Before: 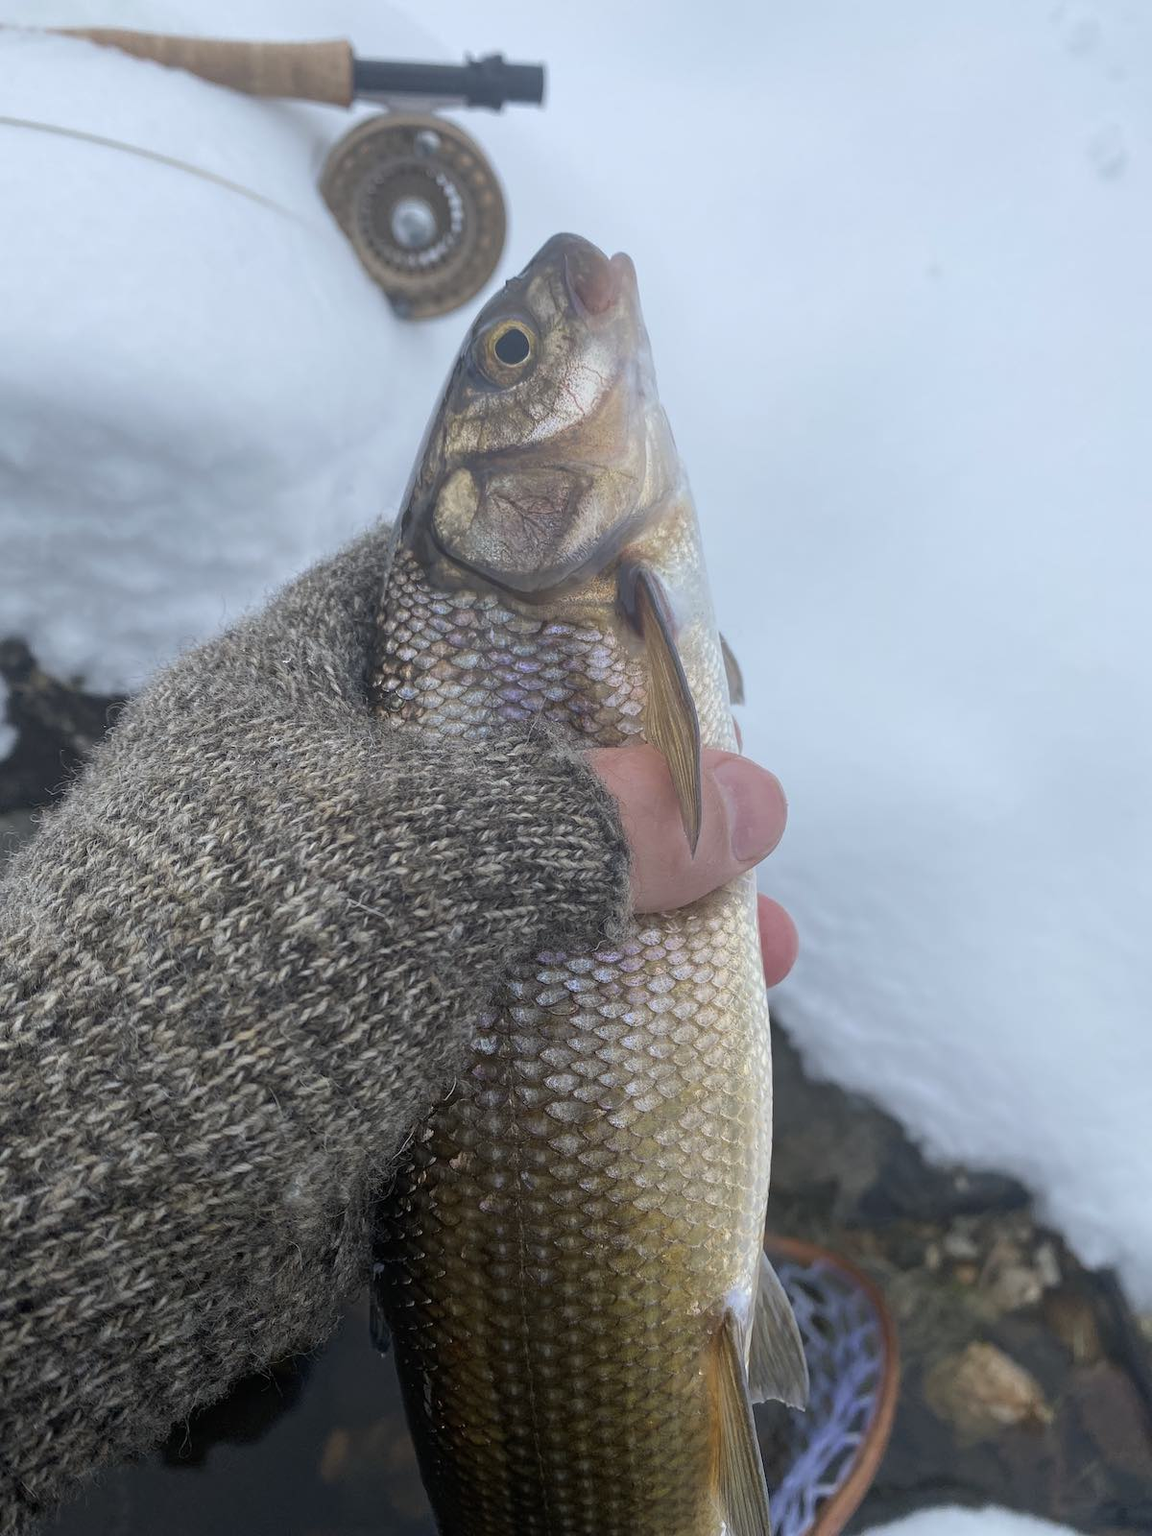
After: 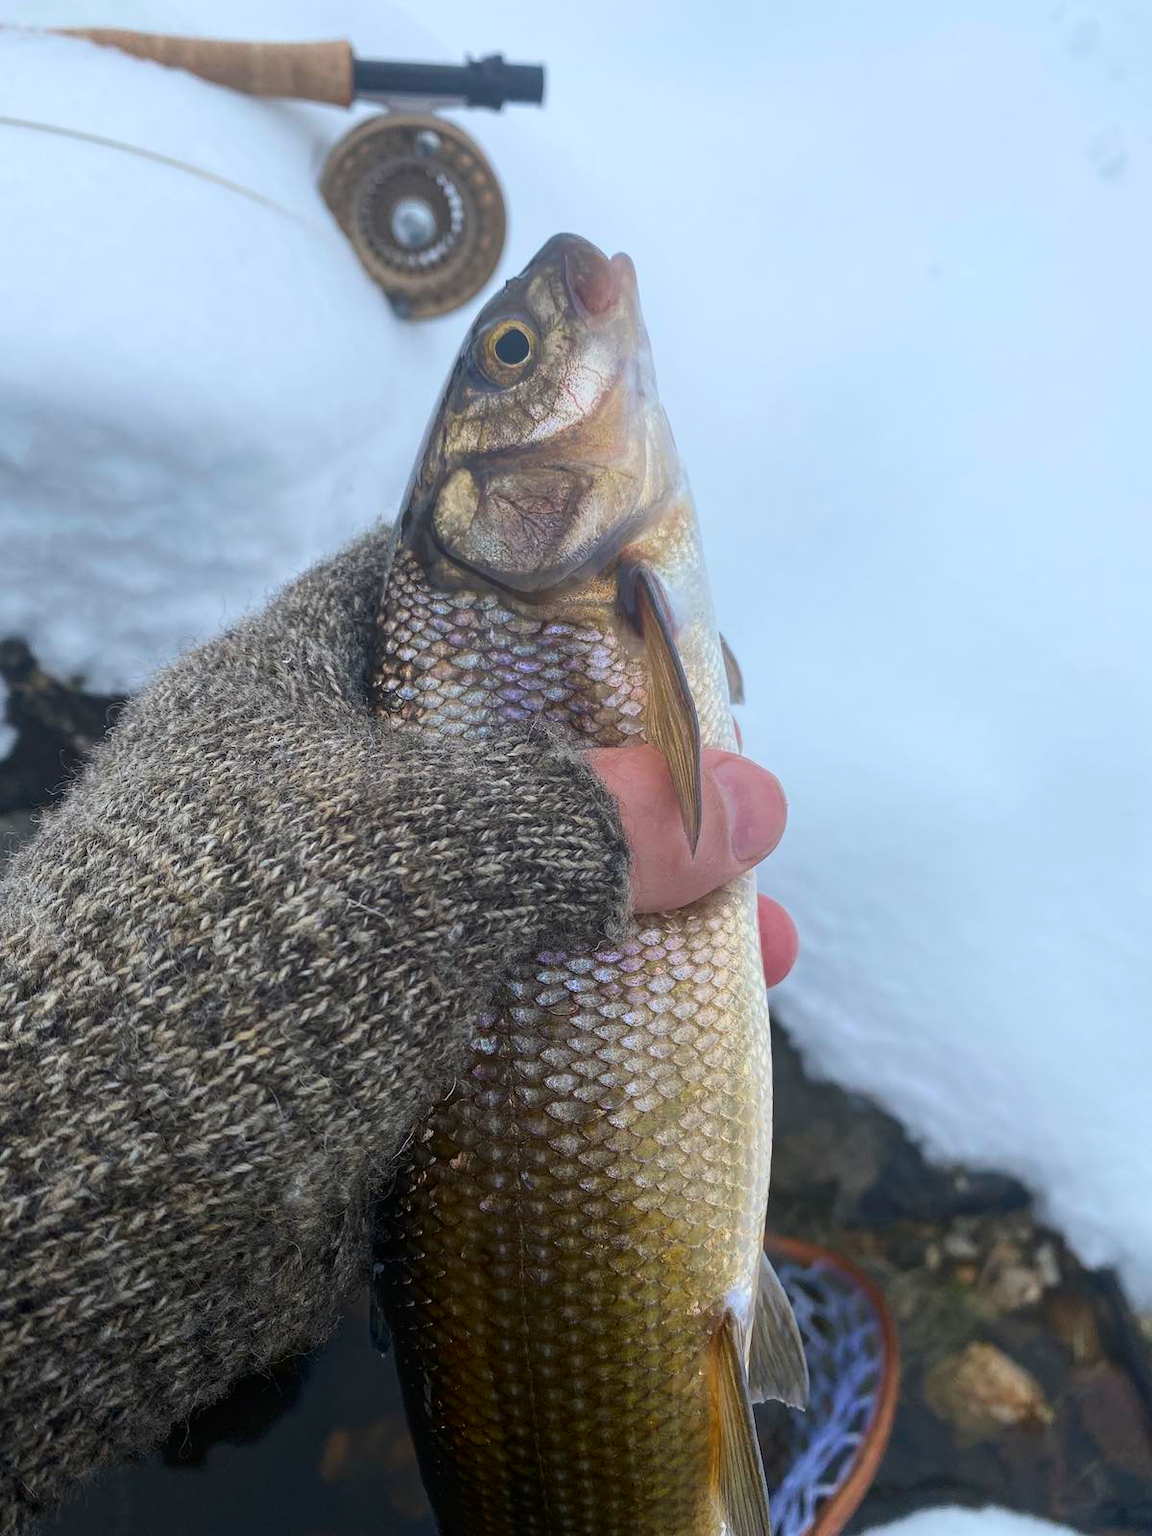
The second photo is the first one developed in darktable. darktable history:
contrast brightness saturation: contrast 0.165, saturation 0.33
exposure: exposure -0.042 EV, compensate highlight preservation false
